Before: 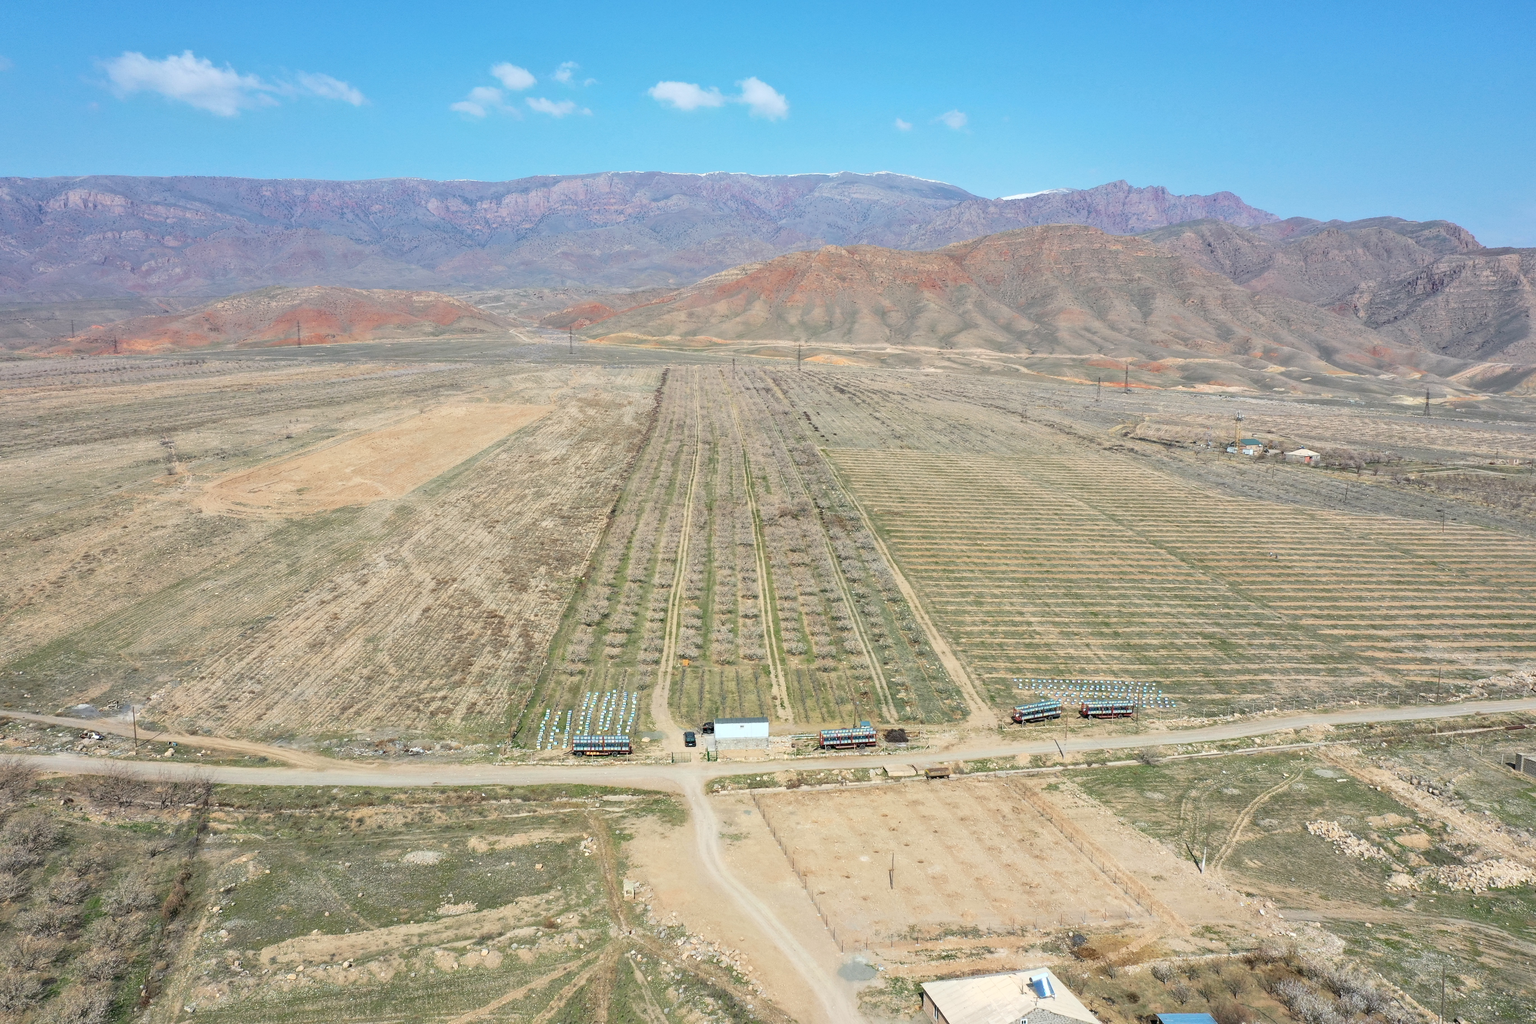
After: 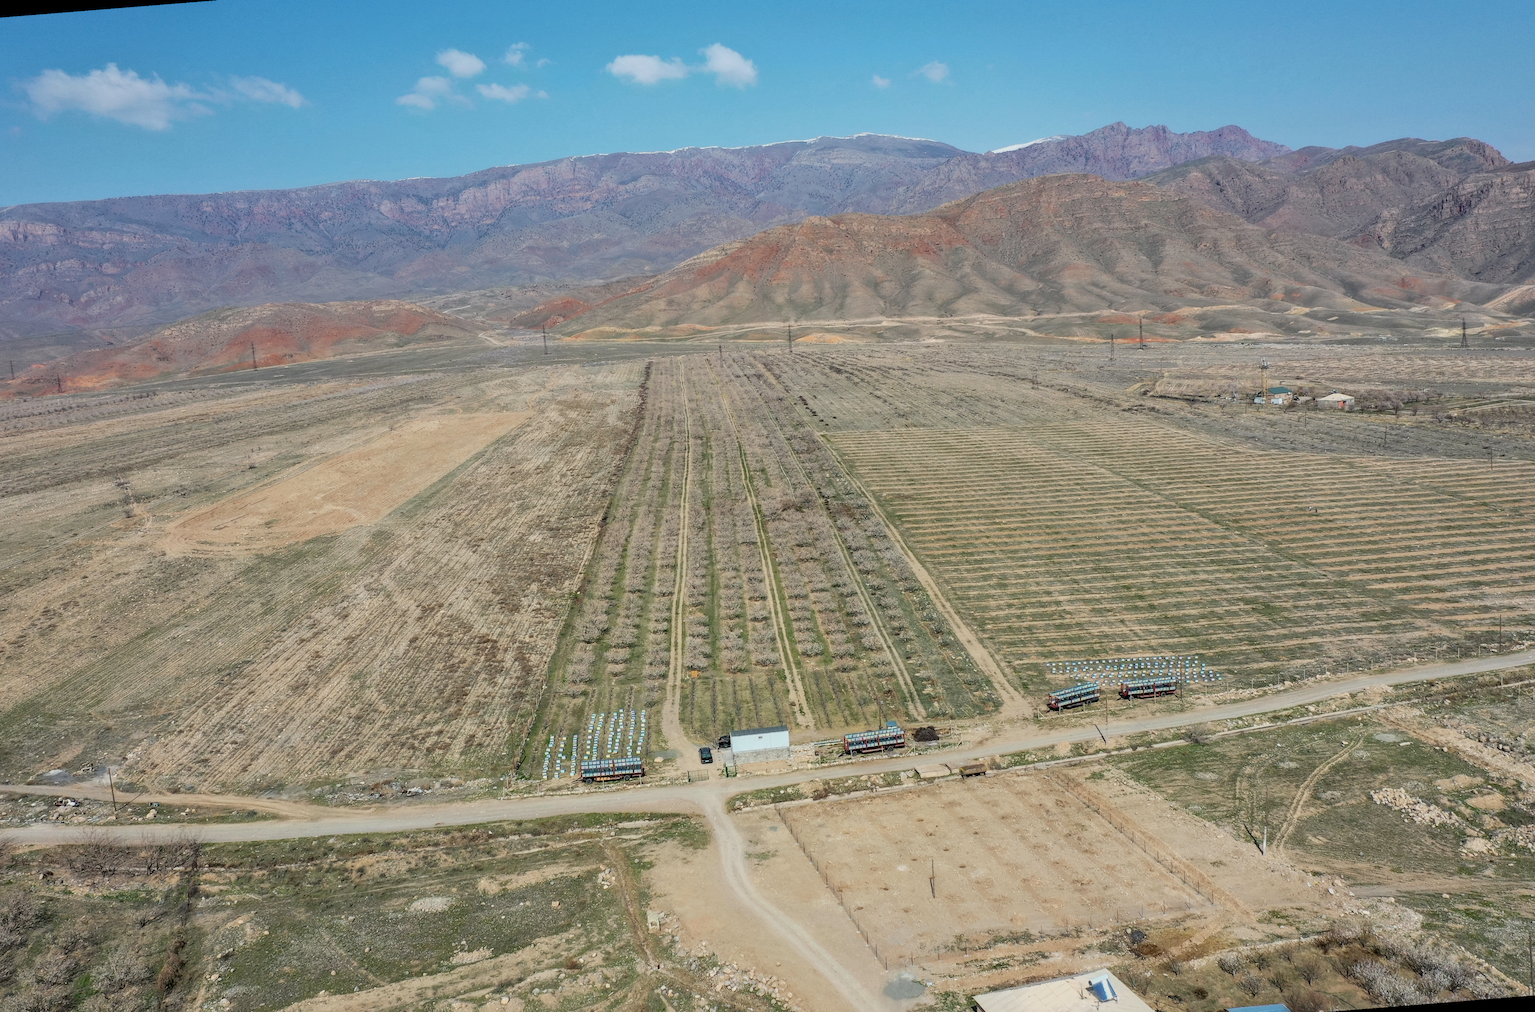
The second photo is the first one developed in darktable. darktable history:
rotate and perspective: rotation -4.57°, crop left 0.054, crop right 0.944, crop top 0.087, crop bottom 0.914
exposure: exposure -0.492 EV, compensate highlight preservation false
local contrast: on, module defaults
